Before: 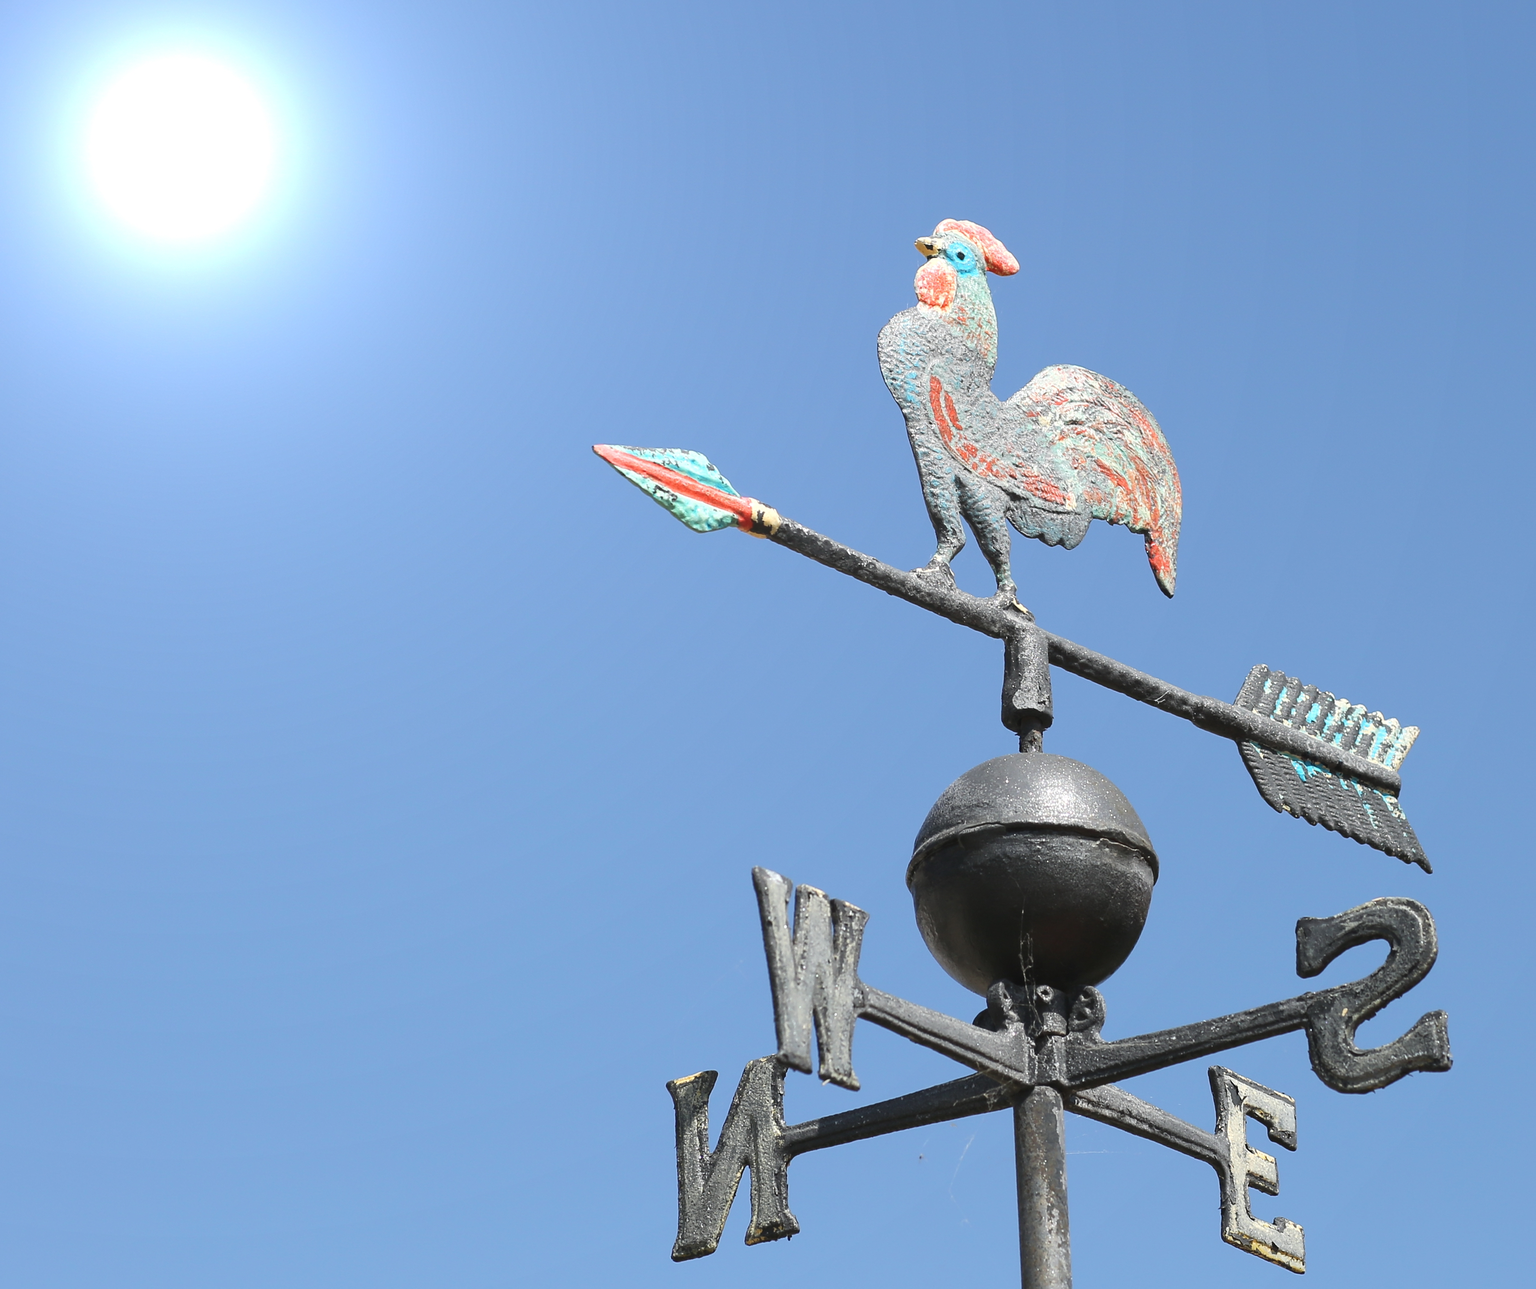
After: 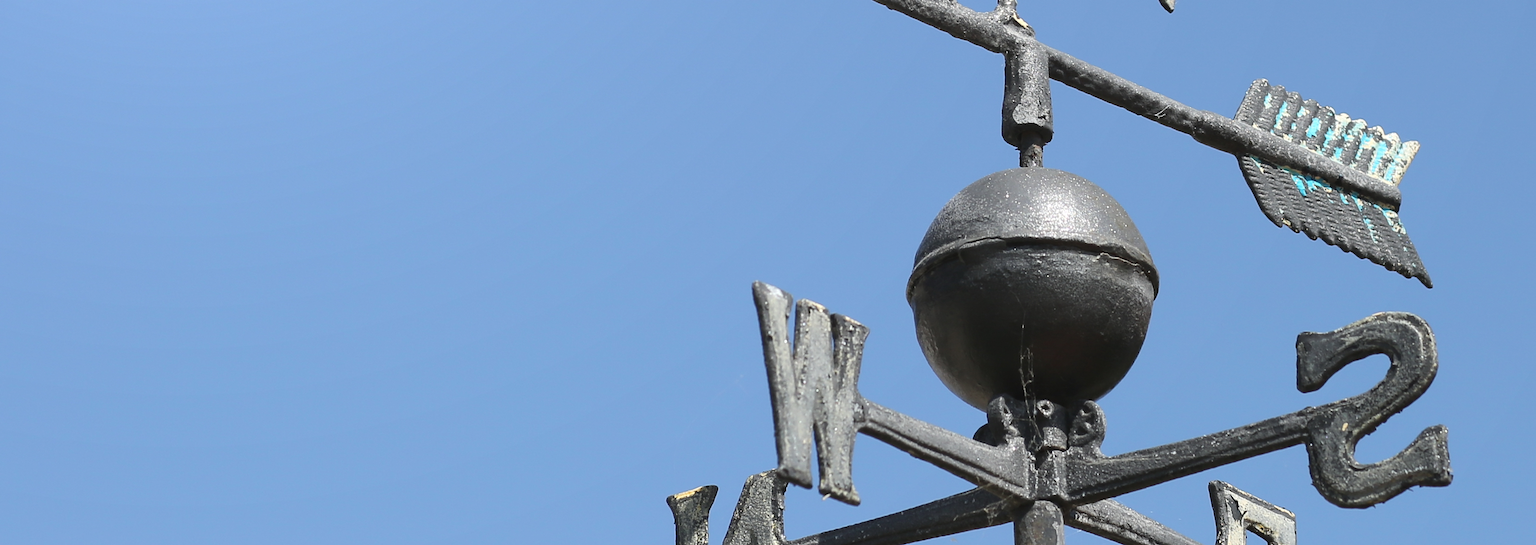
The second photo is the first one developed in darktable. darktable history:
crop: top 45.439%, bottom 12.246%
